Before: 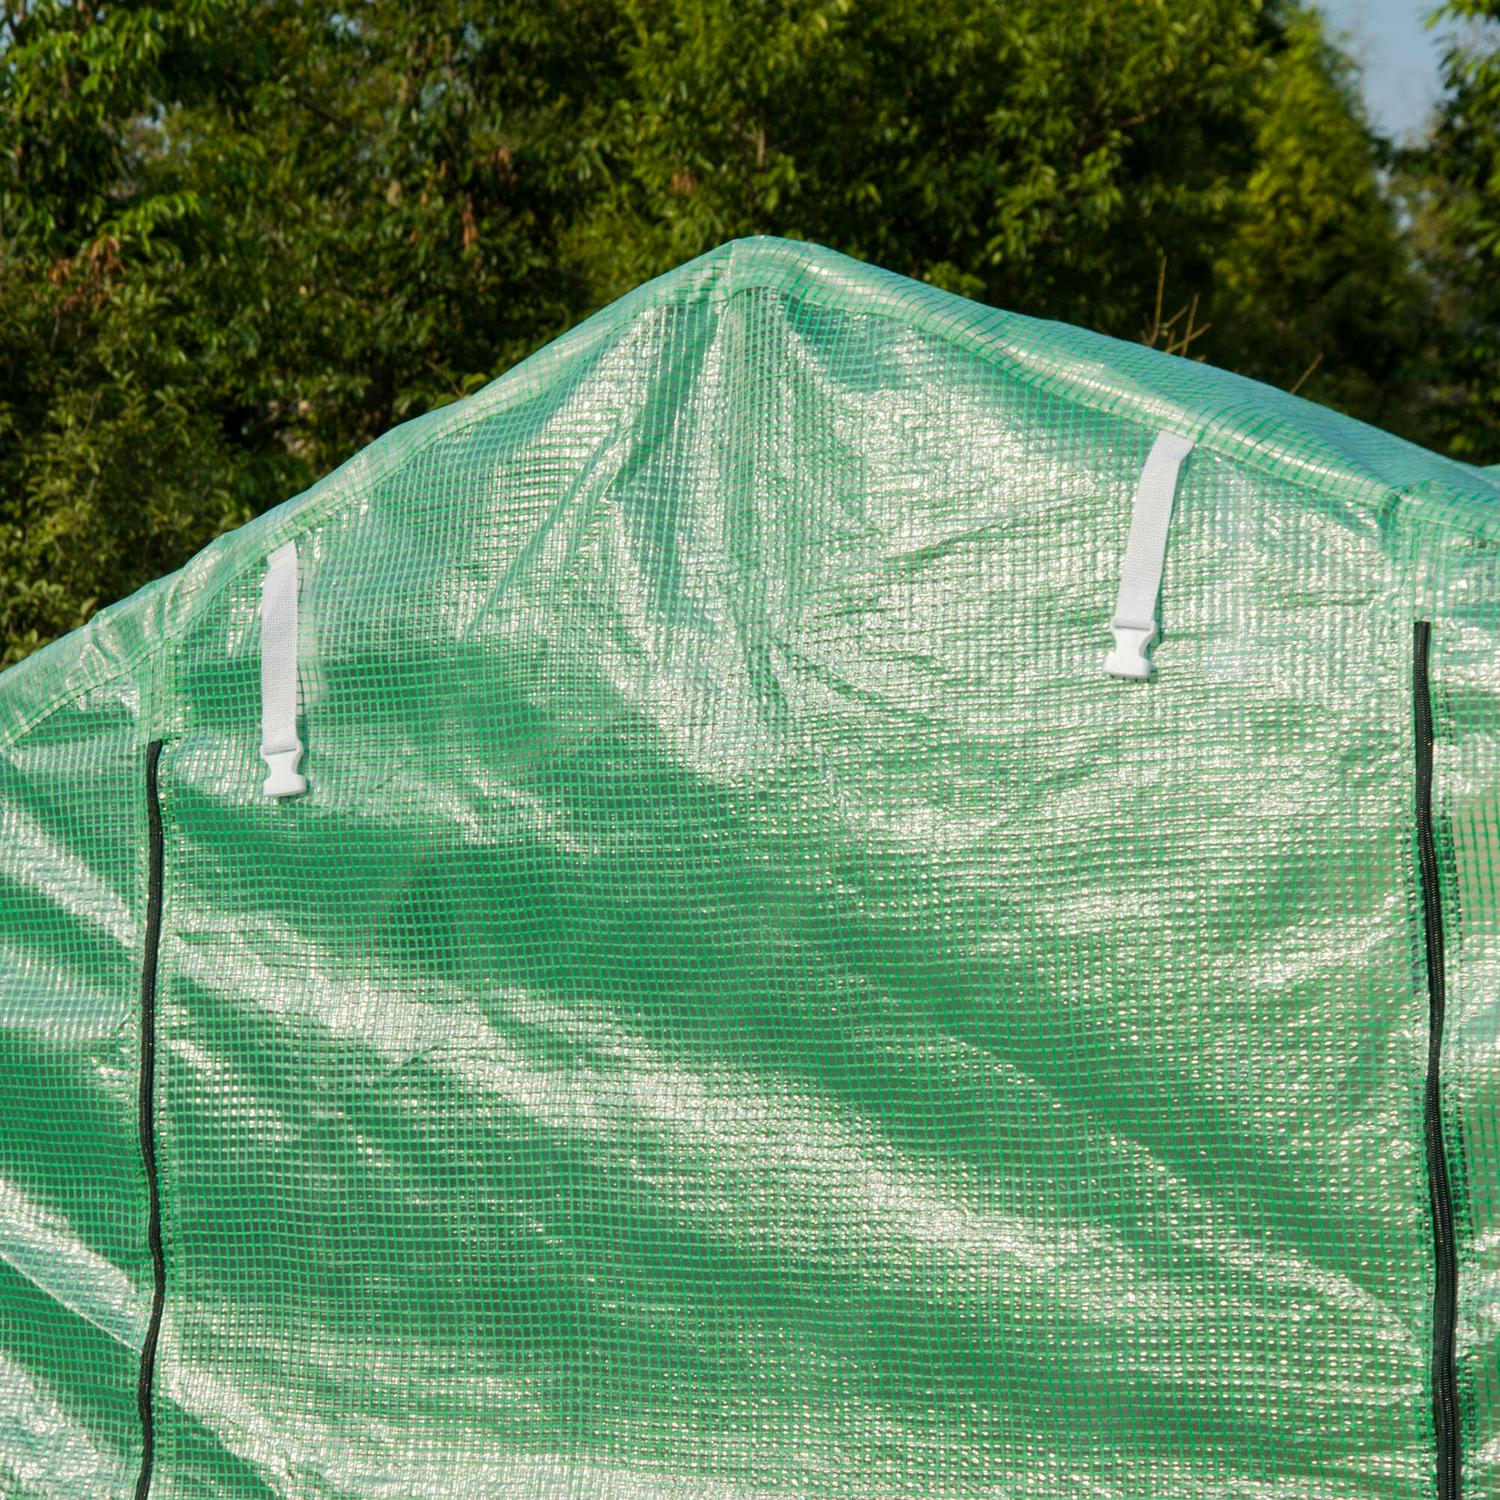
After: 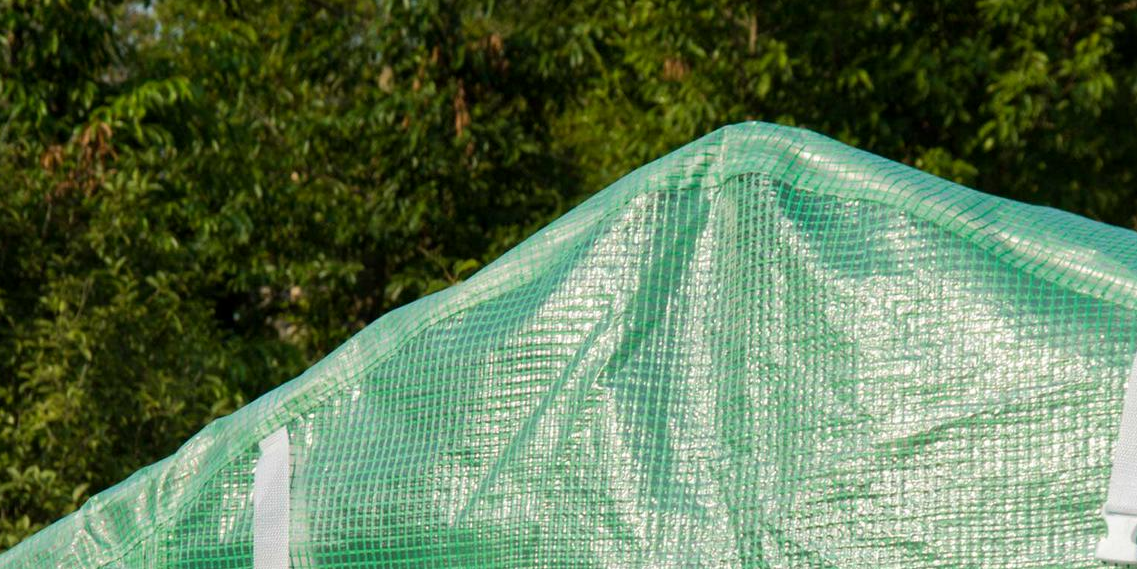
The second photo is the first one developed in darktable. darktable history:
crop: left 0.579%, top 7.639%, right 23.621%, bottom 54.407%
